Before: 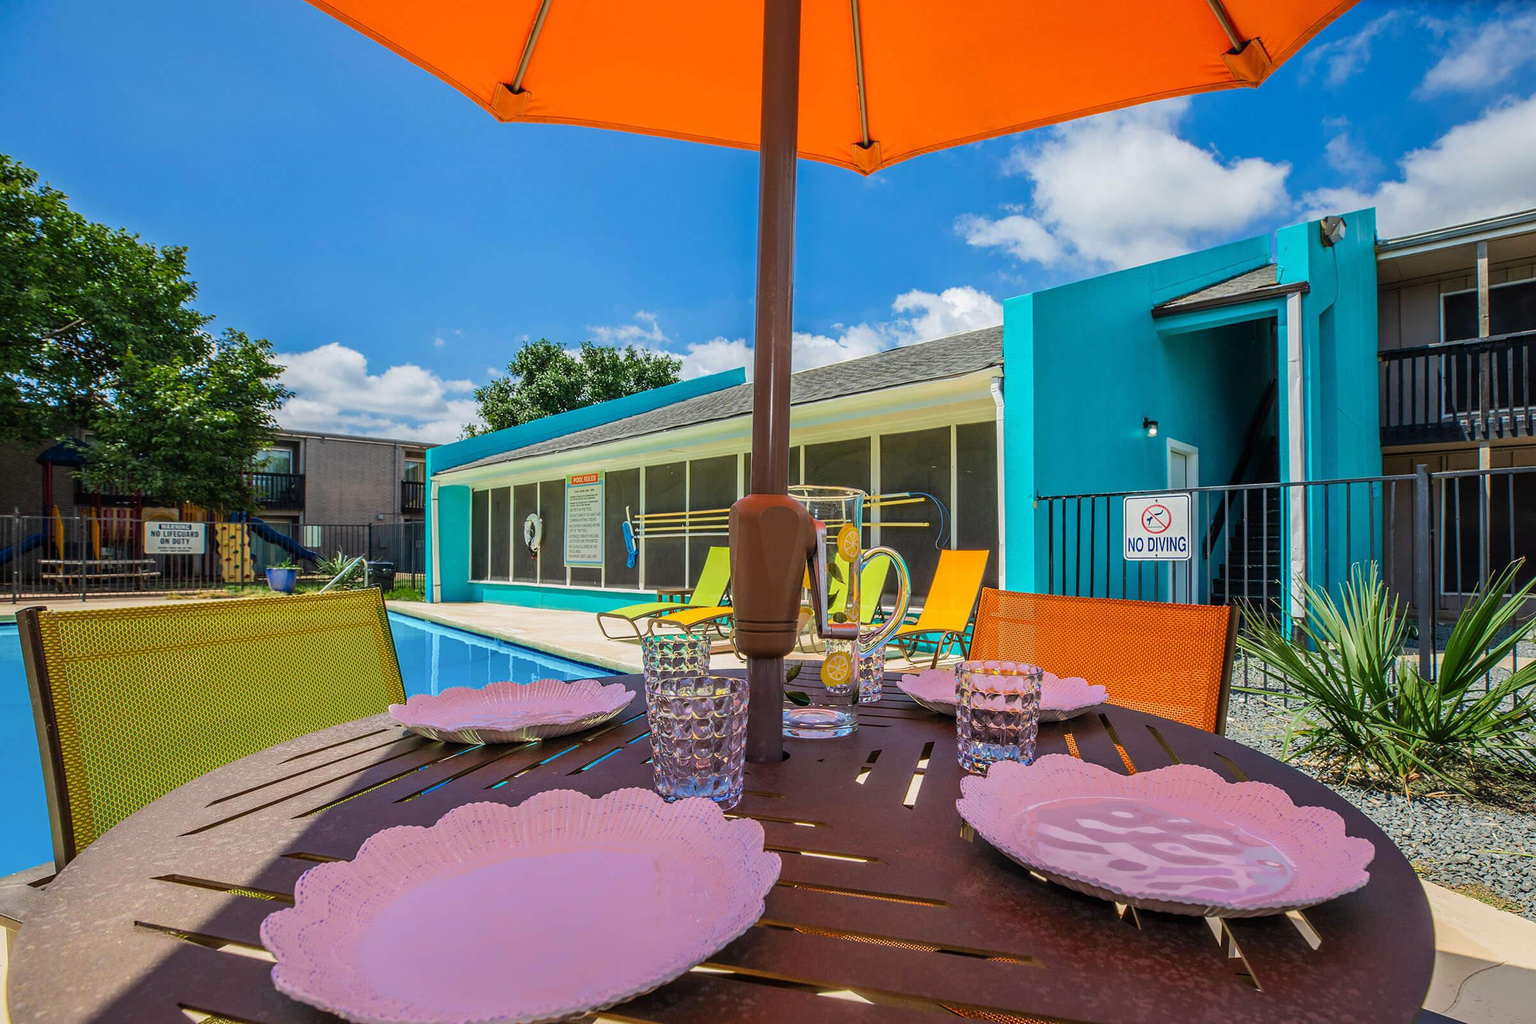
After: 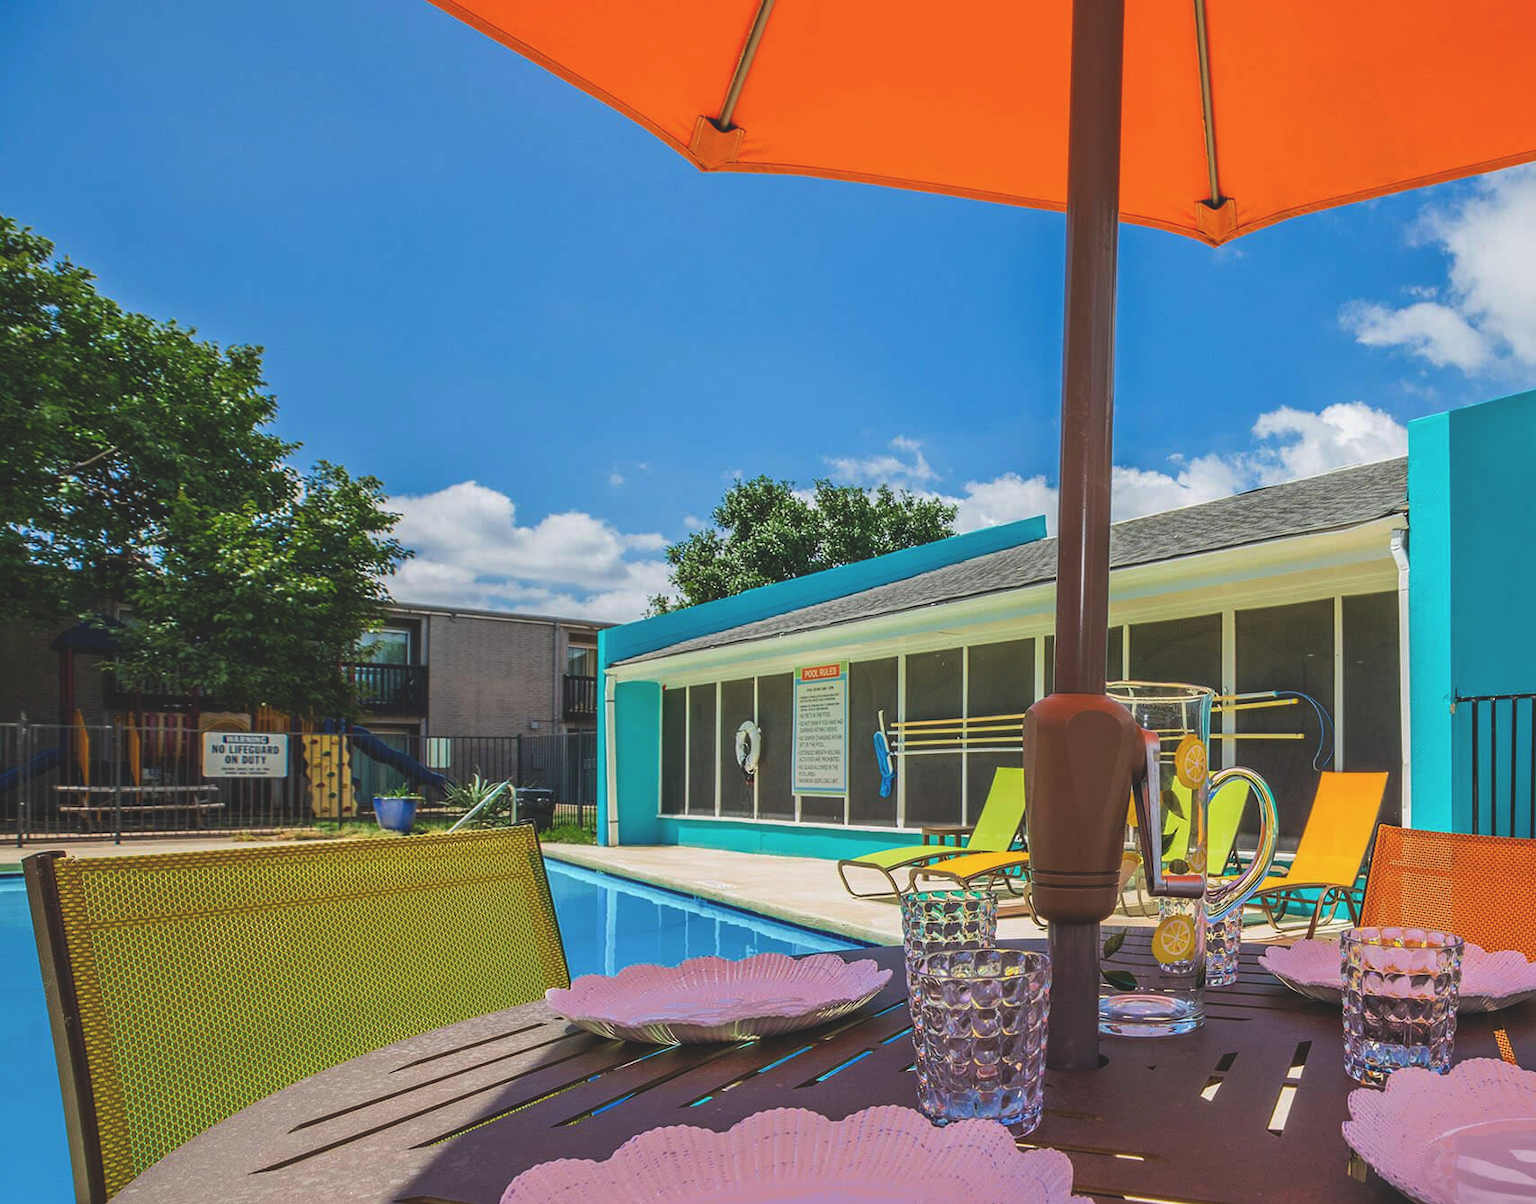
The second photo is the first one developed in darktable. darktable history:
exposure: black level correction -0.022, exposure -0.036 EV, compensate highlight preservation false
contrast brightness saturation: contrast 0.025, brightness -0.043
crop: right 28.732%, bottom 16.144%
